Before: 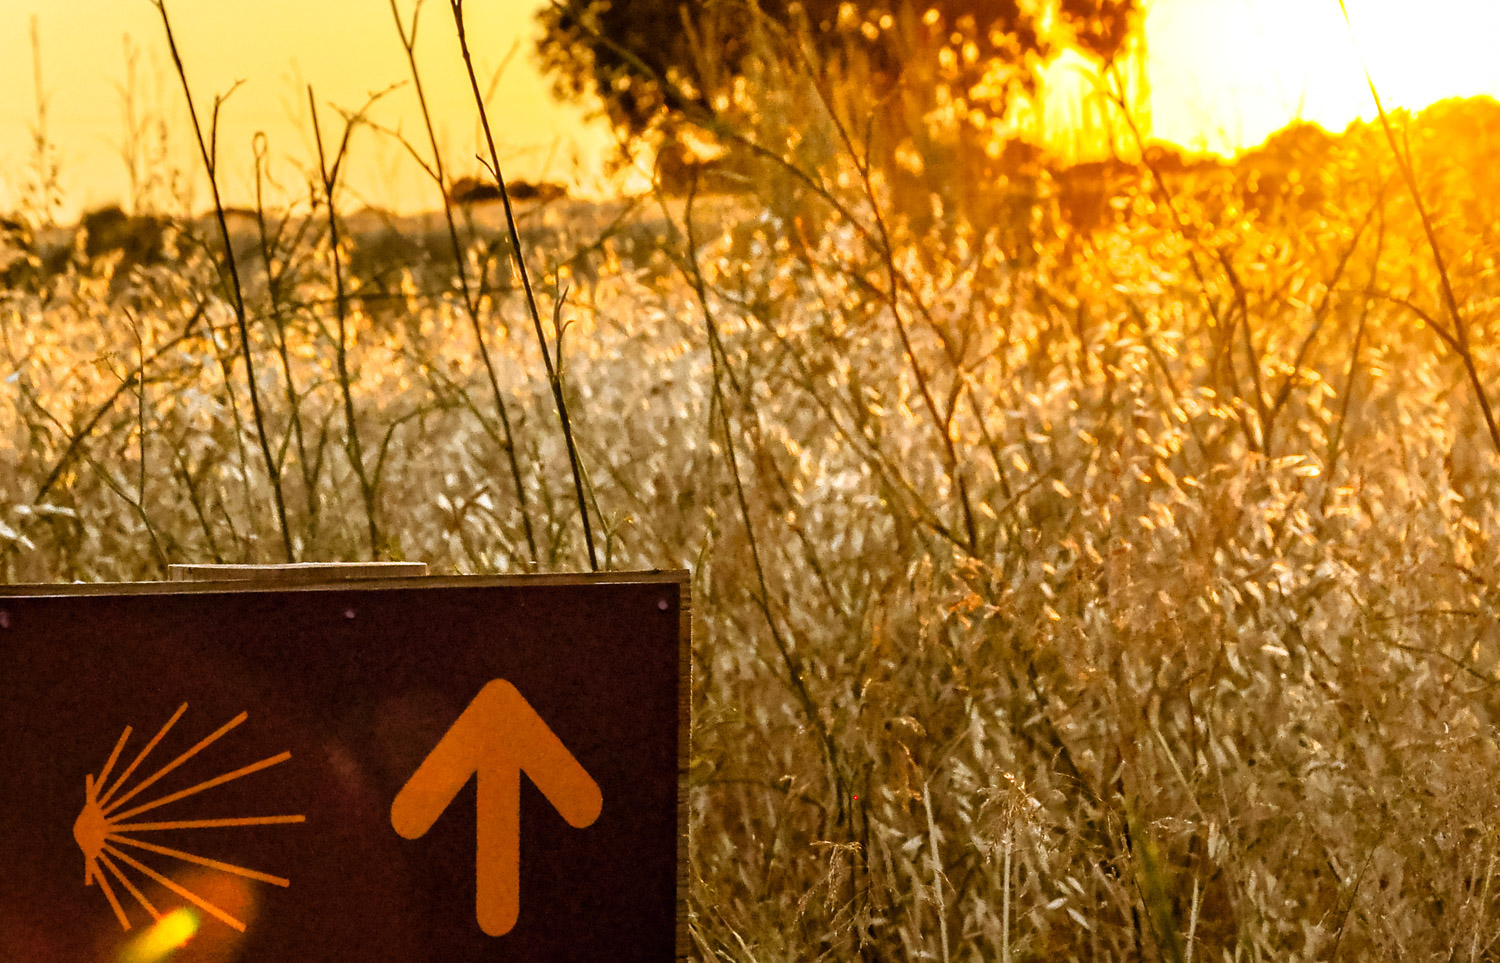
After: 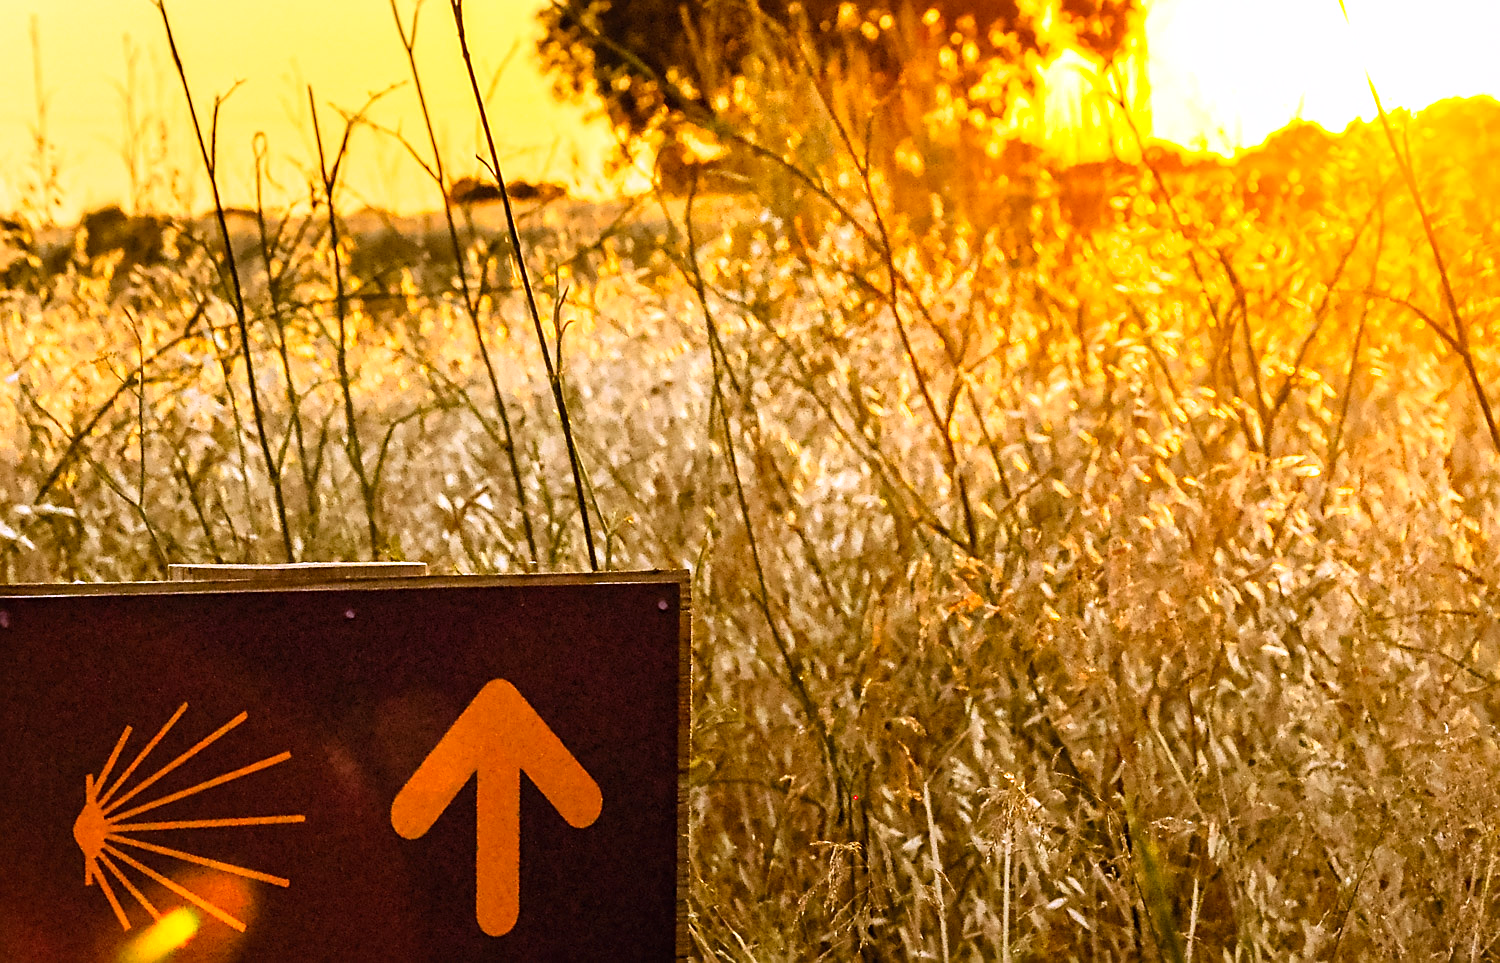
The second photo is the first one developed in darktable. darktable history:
contrast brightness saturation: contrast 0.2, brightness 0.16, saturation 0.22
white balance: red 1.004, blue 1.096
sharpen: on, module defaults
